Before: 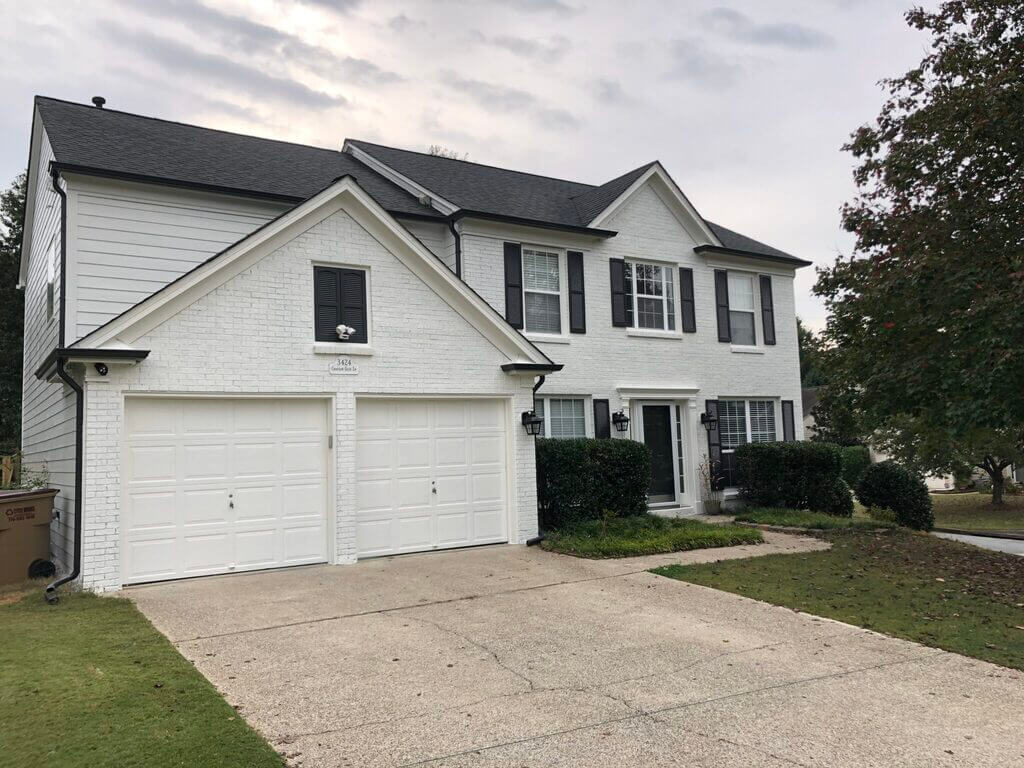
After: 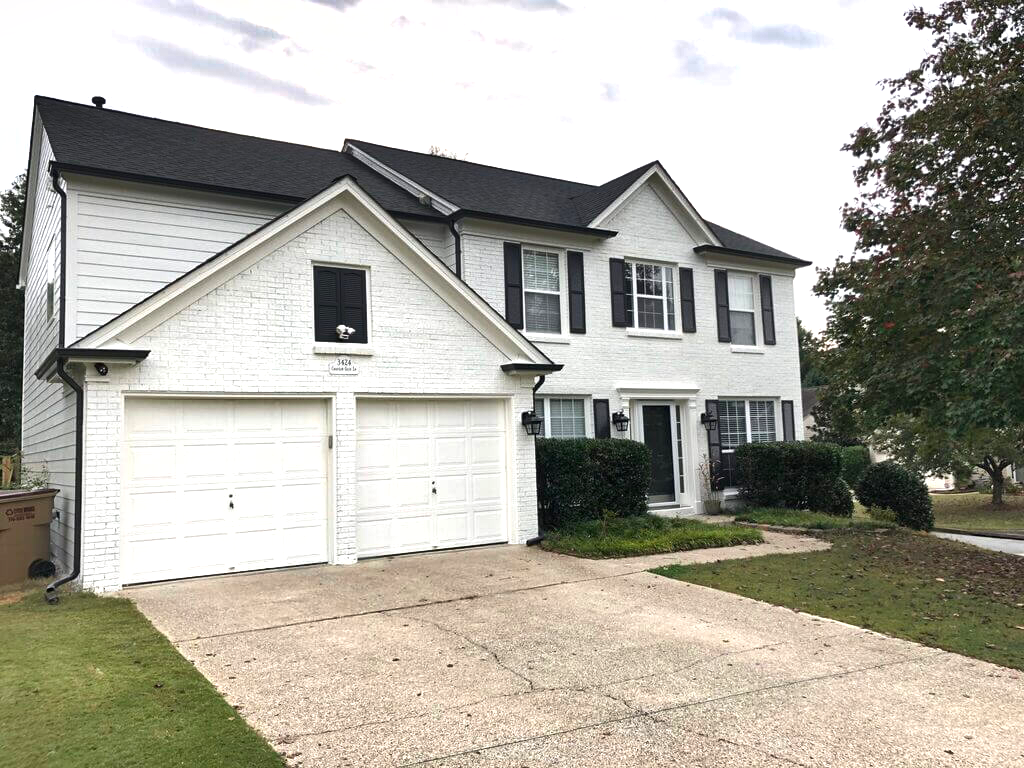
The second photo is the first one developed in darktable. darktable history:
exposure: black level correction 0, exposure 0.7 EV, compensate exposure bias true, compensate highlight preservation false
shadows and highlights: soften with gaussian
